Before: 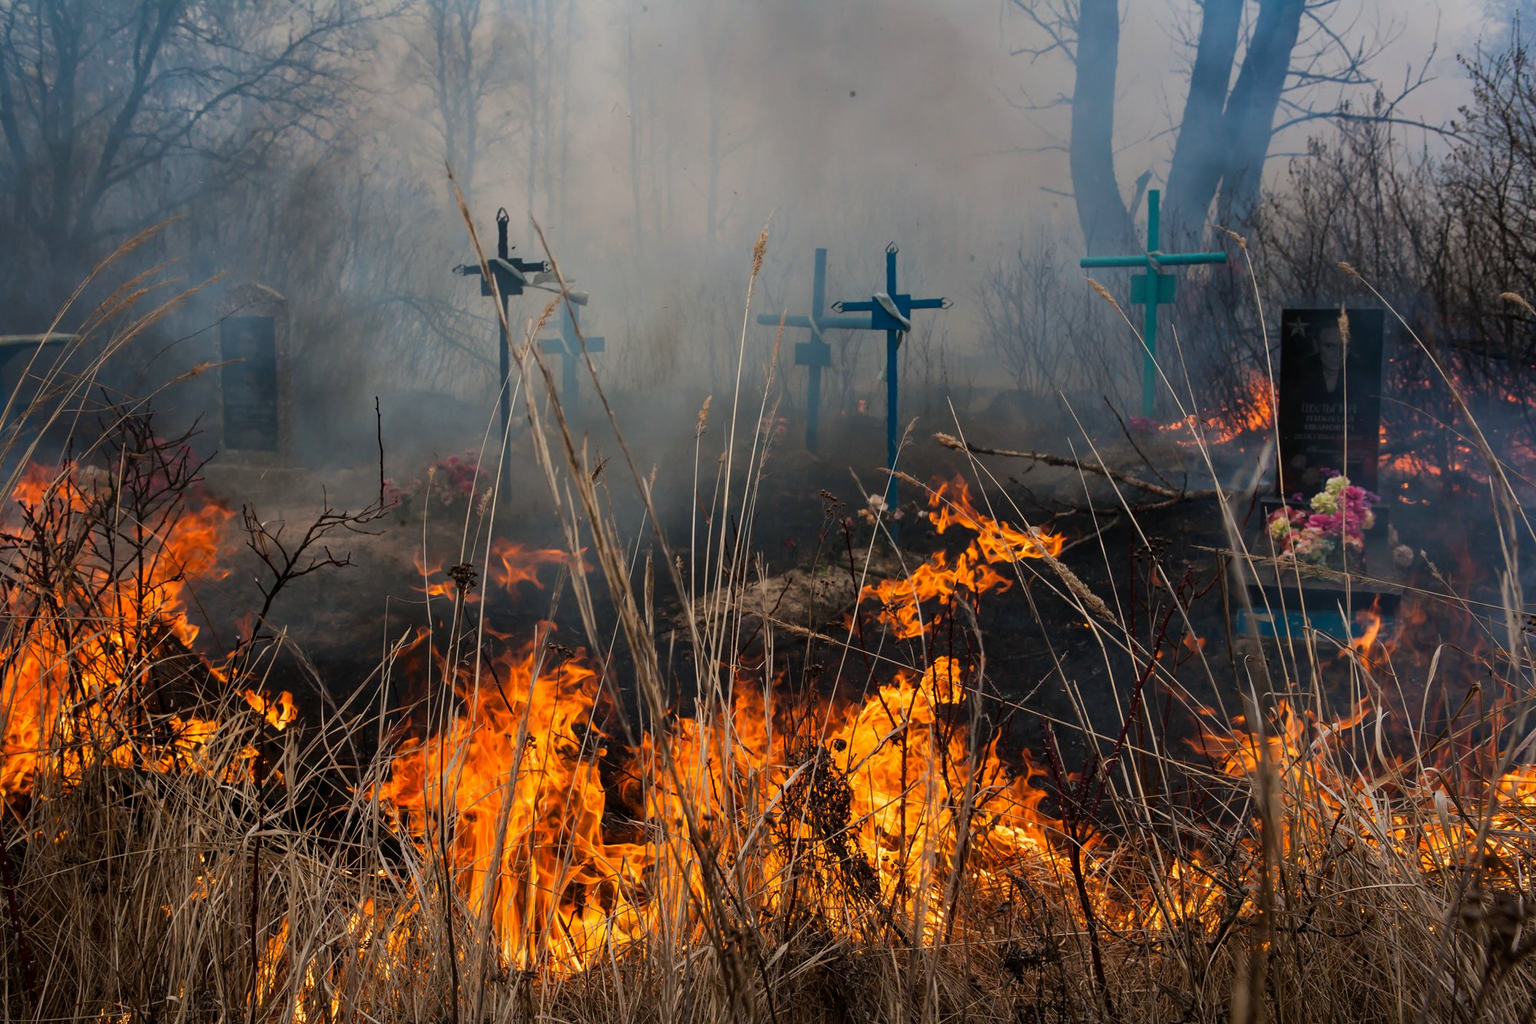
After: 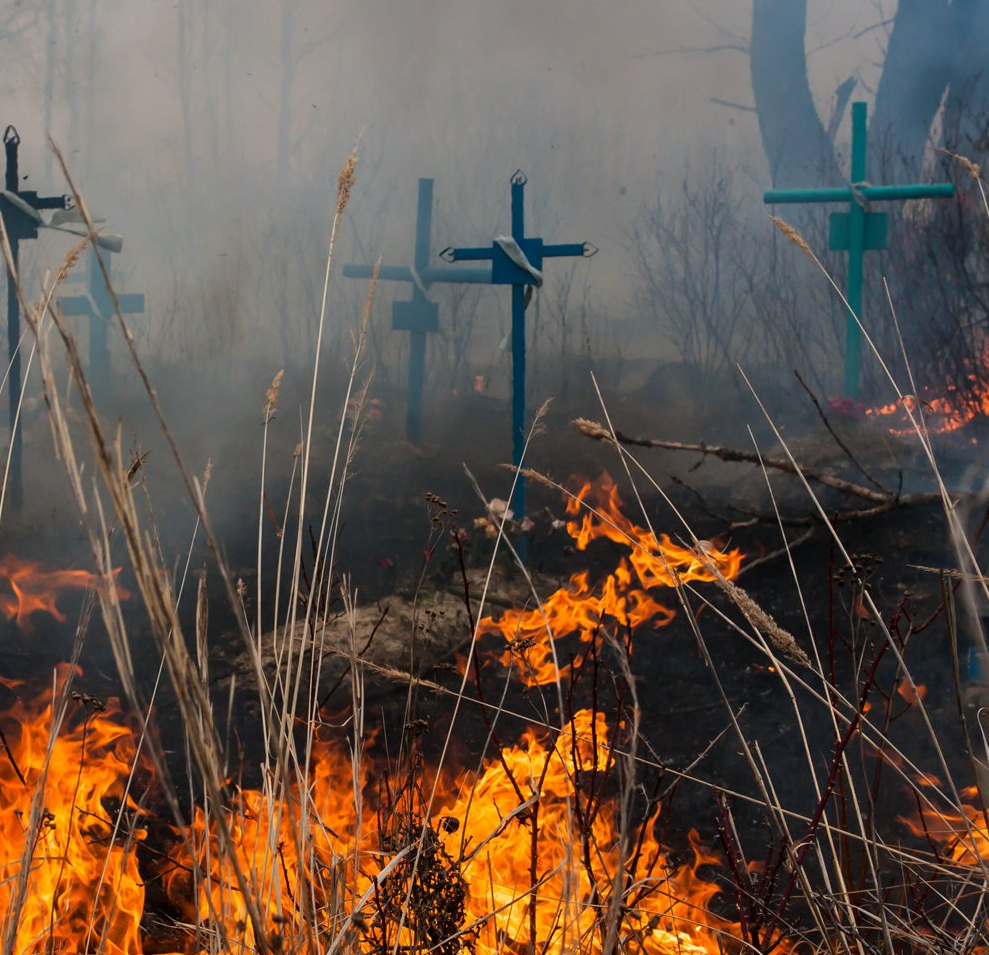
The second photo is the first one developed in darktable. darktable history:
crop: left 32.15%, top 10.953%, right 18.397%, bottom 17.395%
